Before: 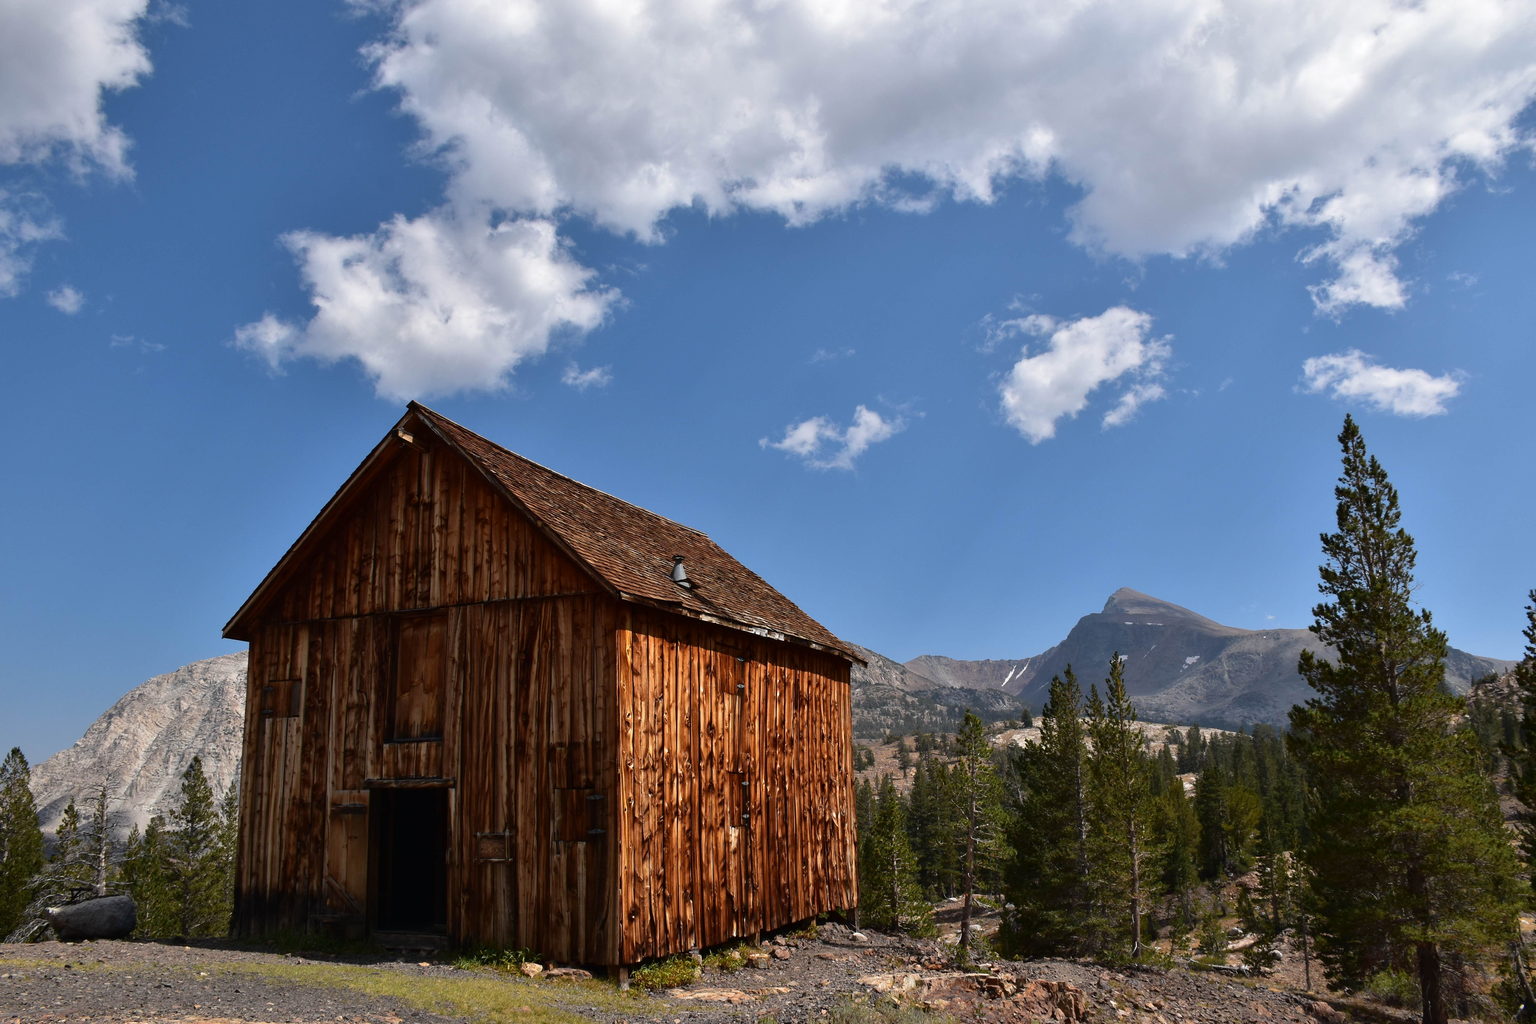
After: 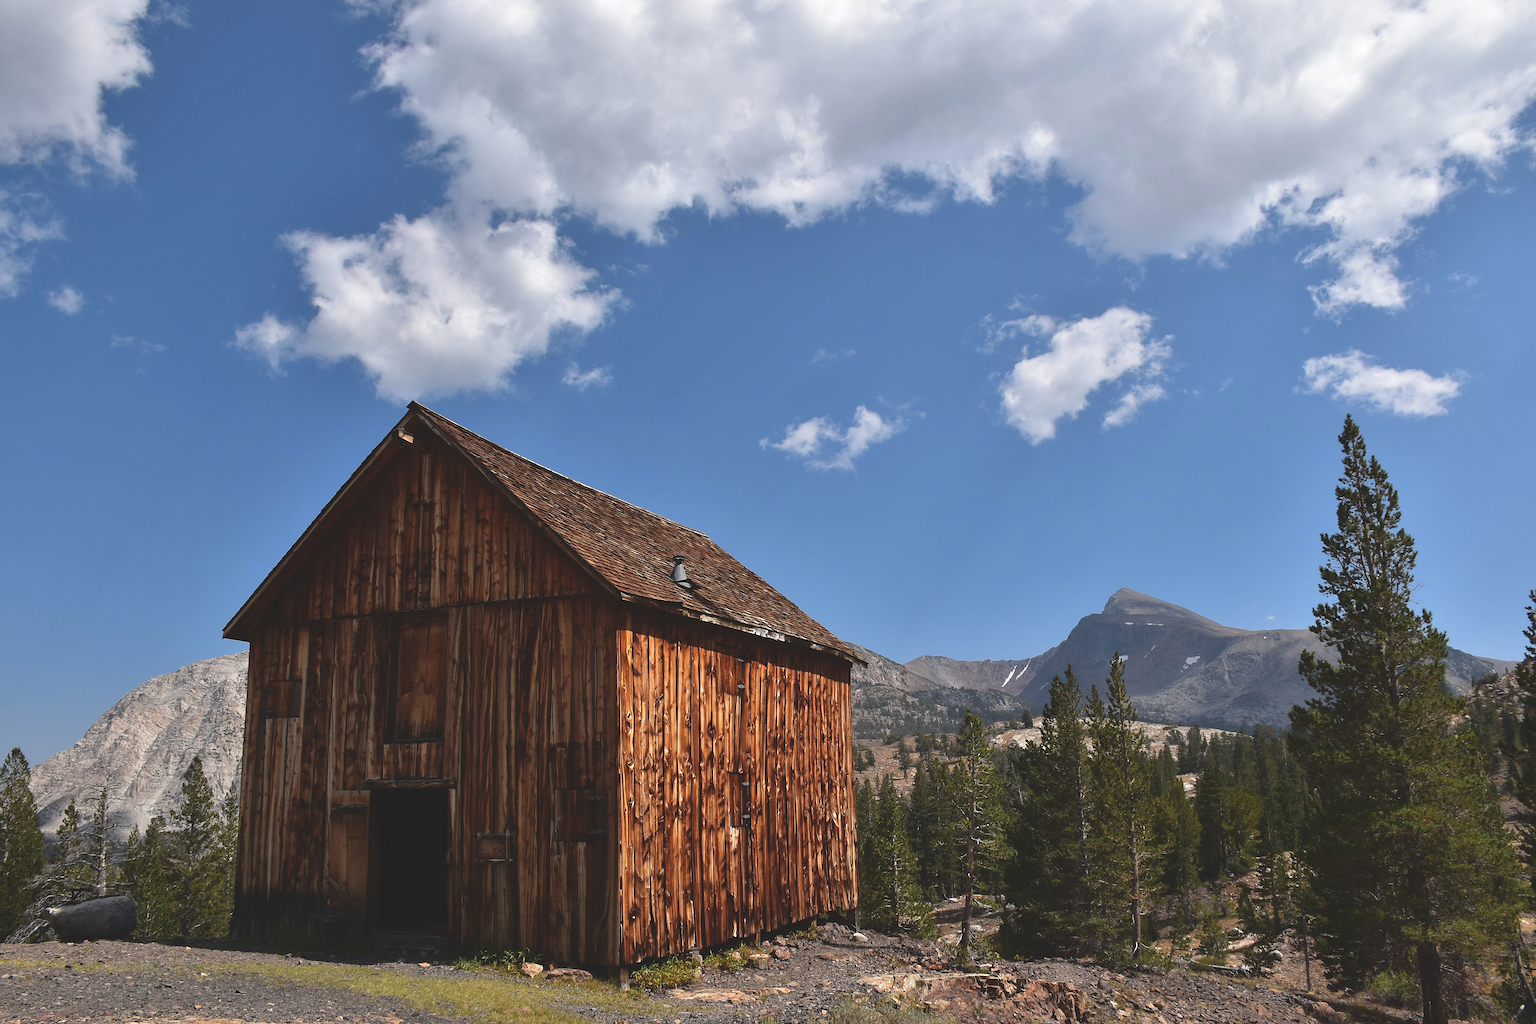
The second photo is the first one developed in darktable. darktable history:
exposure: black level correction -0.015, compensate exposure bias true, compensate highlight preservation false
sharpen: on, module defaults
